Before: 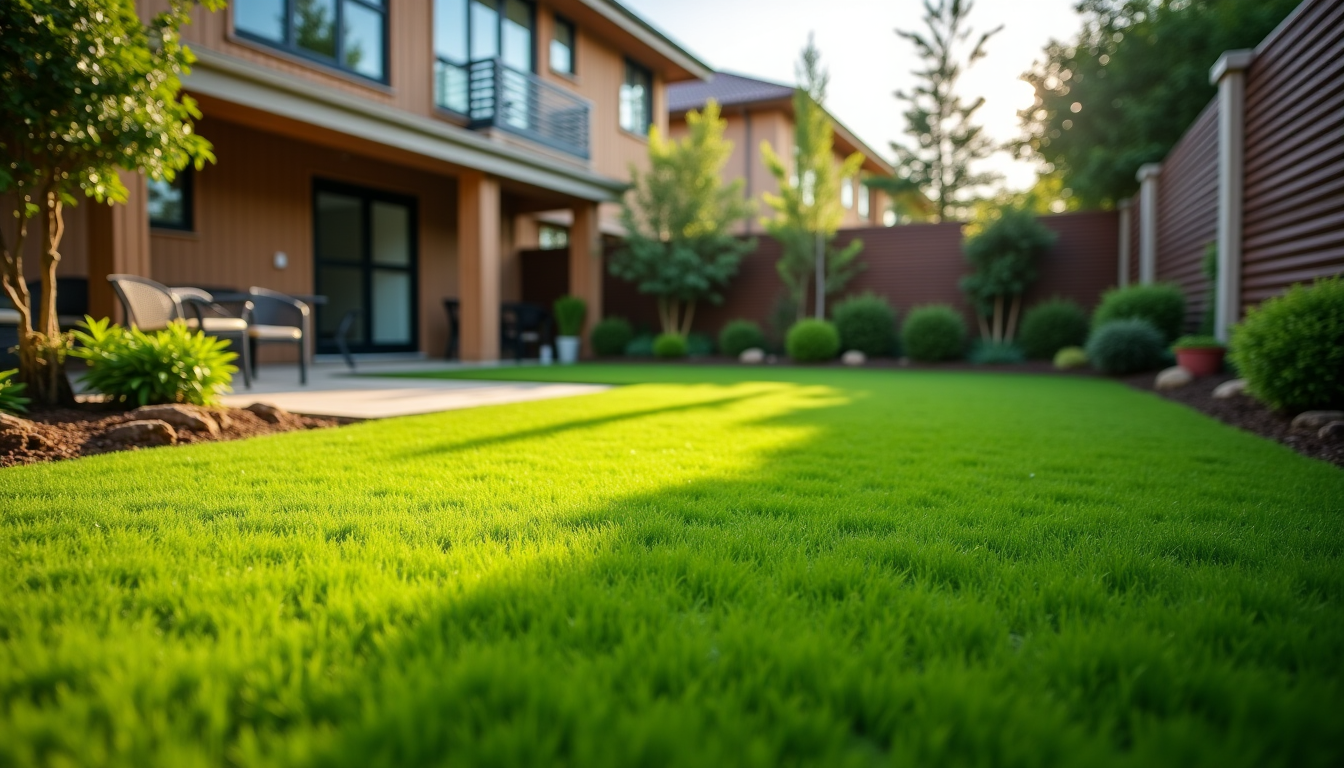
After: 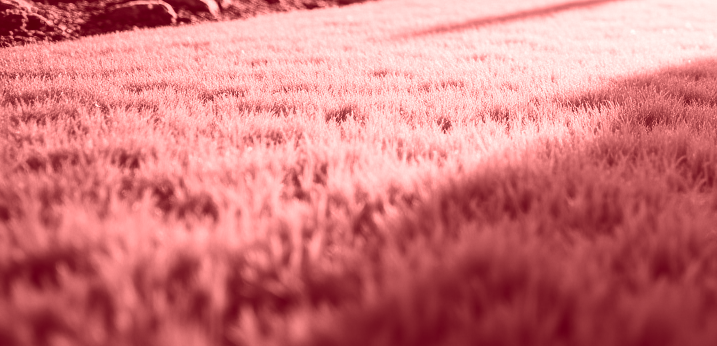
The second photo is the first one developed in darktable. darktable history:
crop and rotate: top 54.778%, right 46.61%, bottom 0.159%
color zones: curves: ch0 [(0, 0.499) (0.143, 0.5) (0.286, 0.5) (0.429, 0.476) (0.571, 0.284) (0.714, 0.243) (0.857, 0.449) (1, 0.499)]; ch1 [(0, 0.532) (0.143, 0.645) (0.286, 0.696) (0.429, 0.211) (0.571, 0.504) (0.714, 0.493) (0.857, 0.495) (1, 0.532)]; ch2 [(0, 0.5) (0.143, 0.5) (0.286, 0.427) (0.429, 0.324) (0.571, 0.5) (0.714, 0.5) (0.857, 0.5) (1, 0.5)]
colorize: saturation 60%, source mix 100%
exposure: compensate highlight preservation false
contrast brightness saturation: contrast 0.12, brightness -0.12, saturation 0.2
color calibration: illuminant as shot in camera, x 0.378, y 0.381, temperature 4093.13 K, saturation algorithm version 1 (2020)
tone curve: curves: ch0 [(0, 0) (0.227, 0.17) (0.766, 0.774) (1, 1)]; ch1 [(0, 0) (0.114, 0.127) (0.437, 0.452) (0.498, 0.495) (0.579, 0.576) (1, 1)]; ch2 [(0, 0) (0.233, 0.259) (0.493, 0.492) (0.568, 0.579) (1, 1)], color space Lab, independent channels, preserve colors none
